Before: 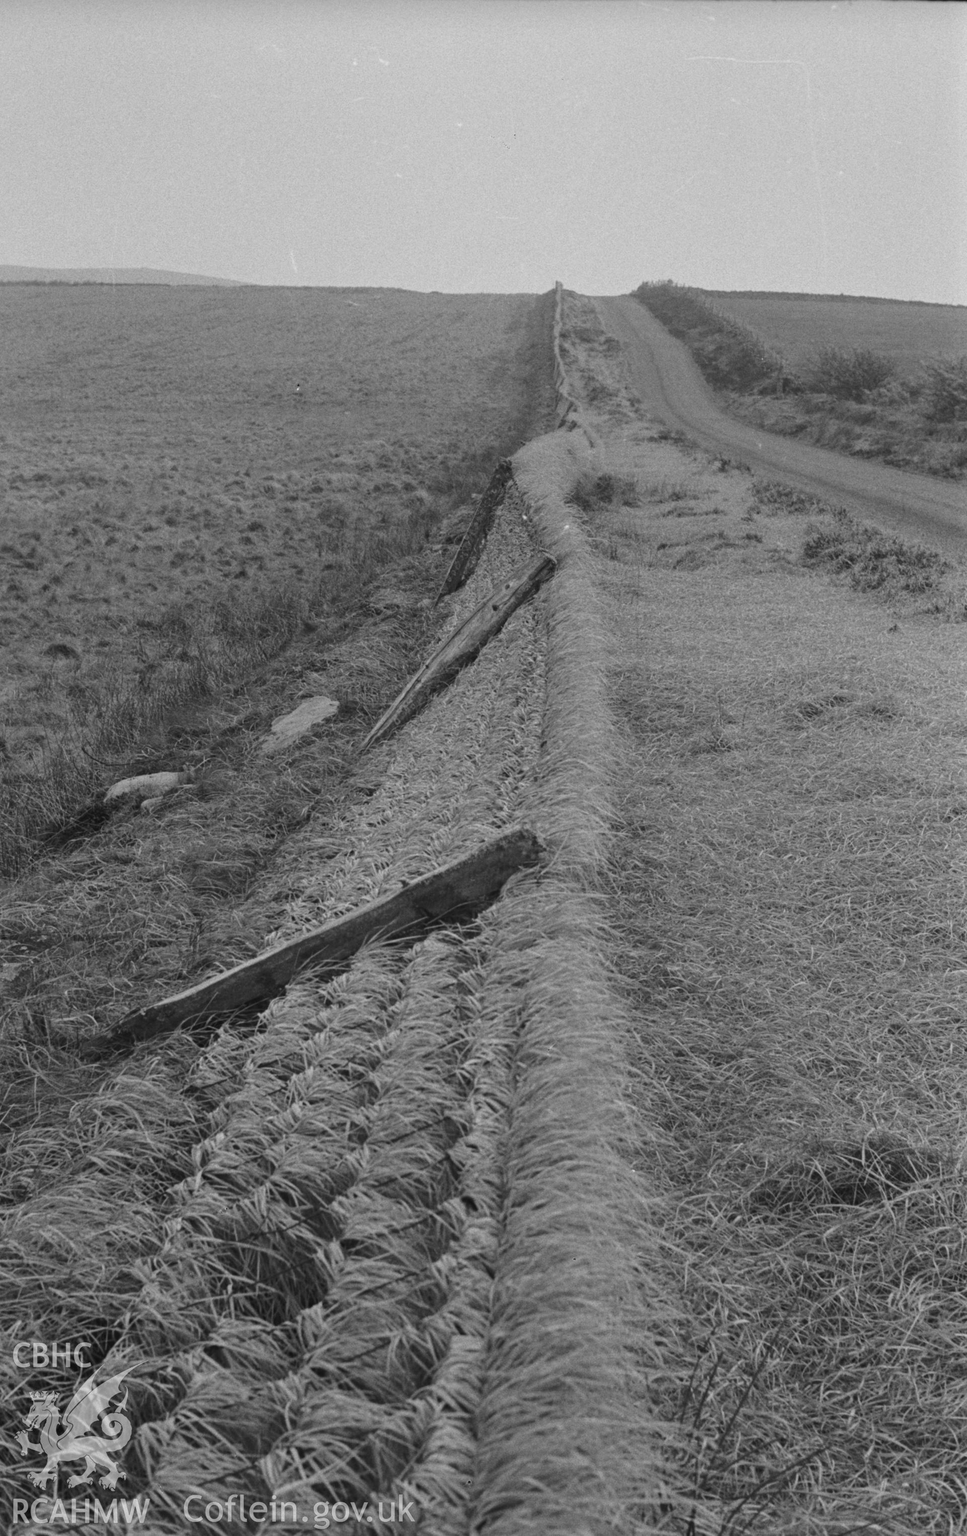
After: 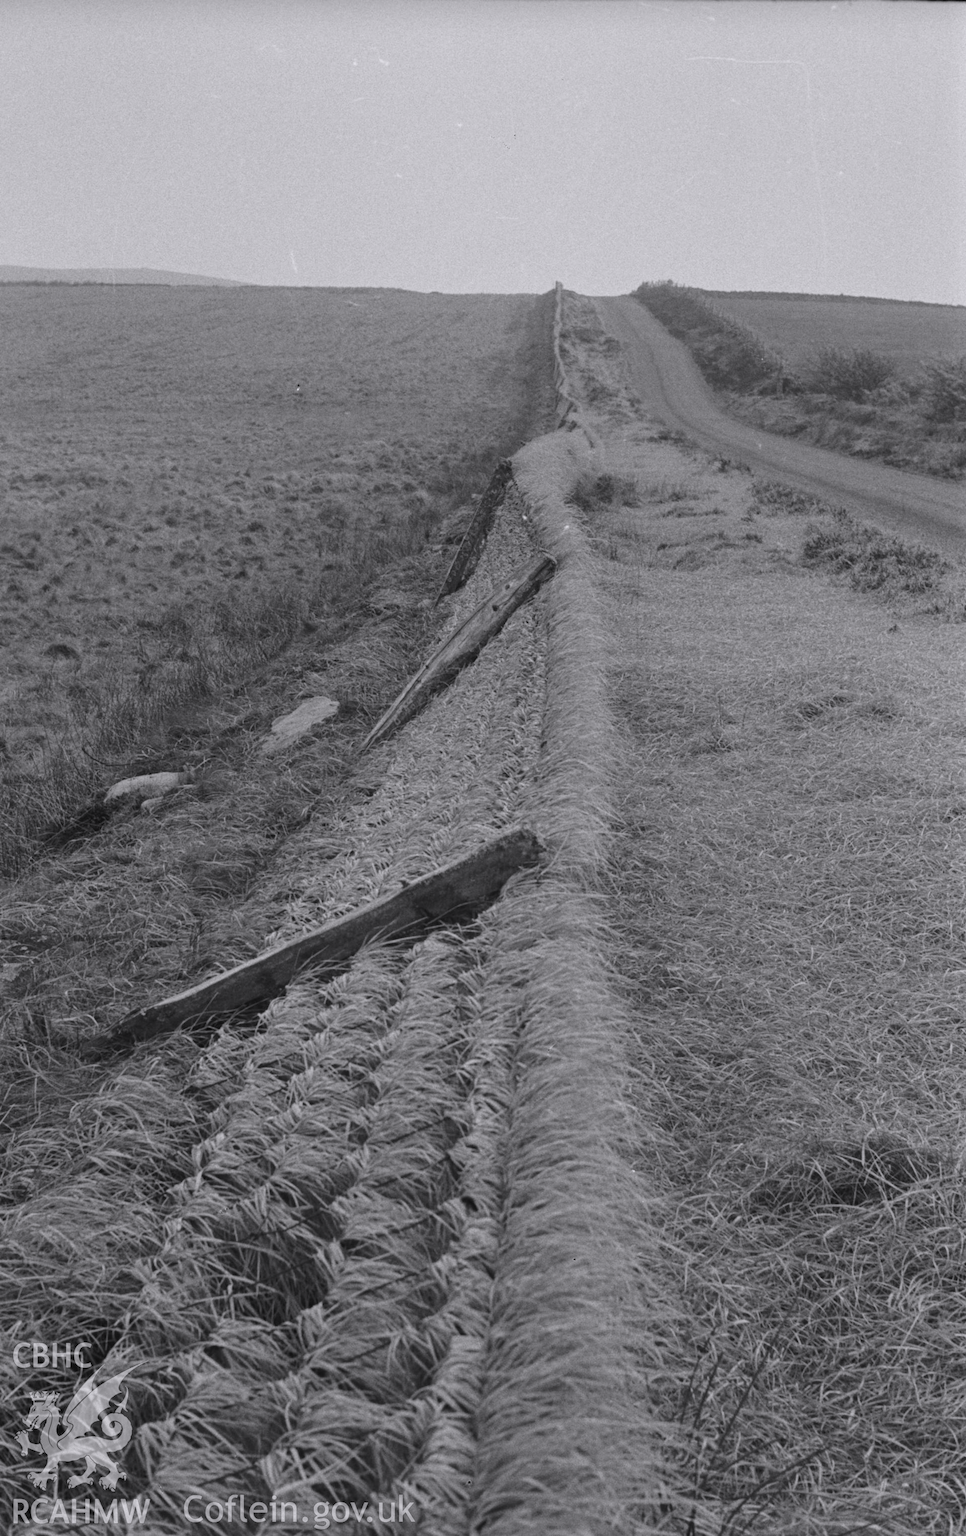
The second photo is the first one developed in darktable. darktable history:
color calibration: illuminant custom, x 0.349, y 0.366, temperature 4902.37 K
